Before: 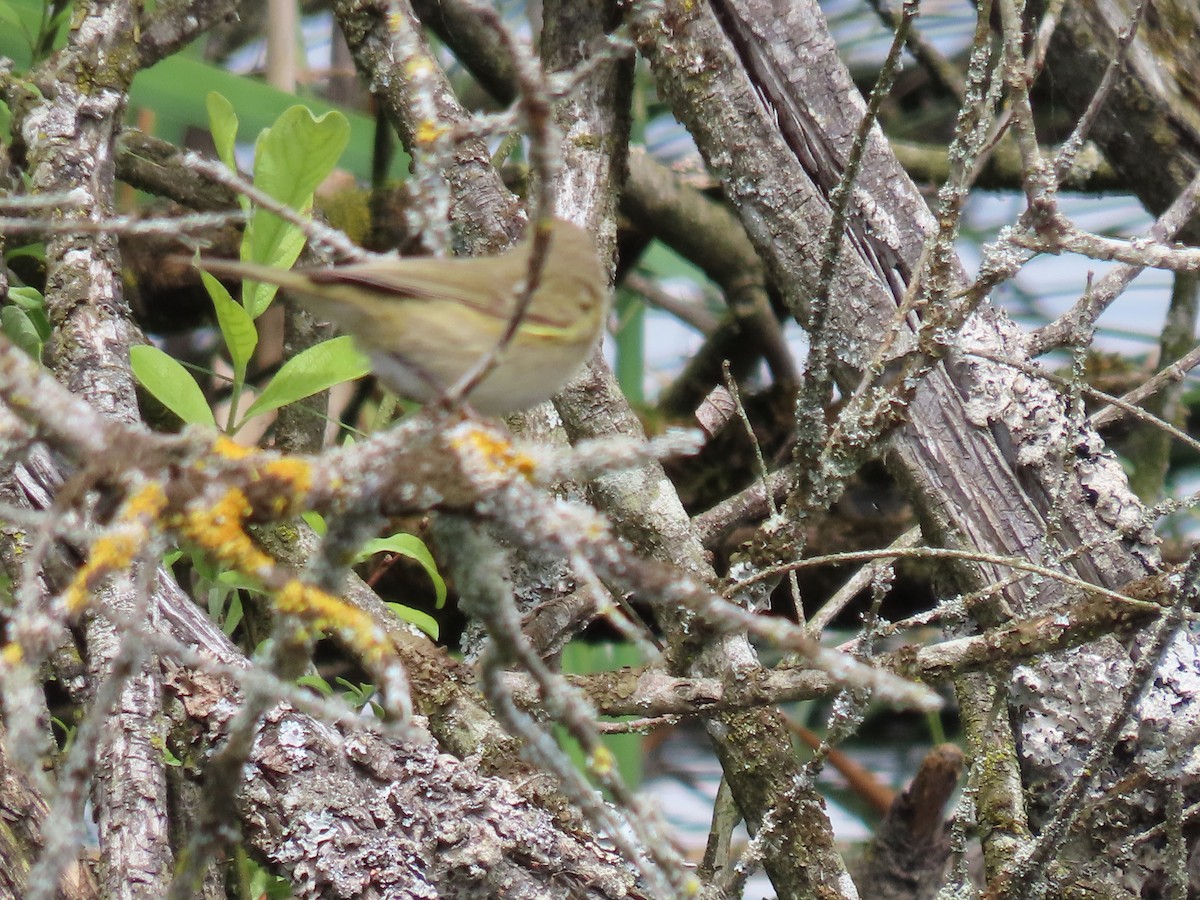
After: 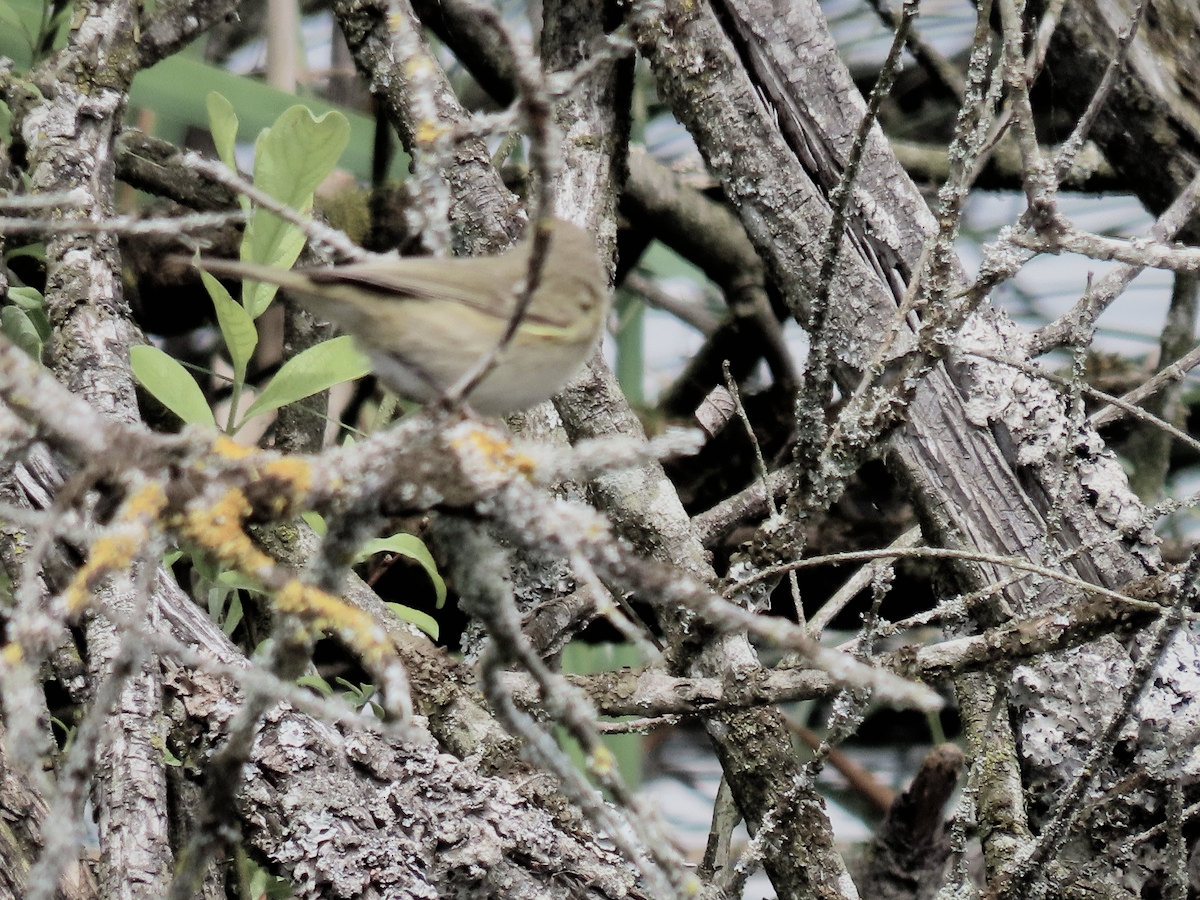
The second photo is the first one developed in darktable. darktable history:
contrast brightness saturation: contrast 0.098, saturation -0.379
filmic rgb: black relative exposure -5.03 EV, white relative exposure 3.51 EV, threshold 5.95 EV, hardness 3.18, contrast 1.406, highlights saturation mix -49.67%, enable highlight reconstruction true
shadows and highlights: on, module defaults
